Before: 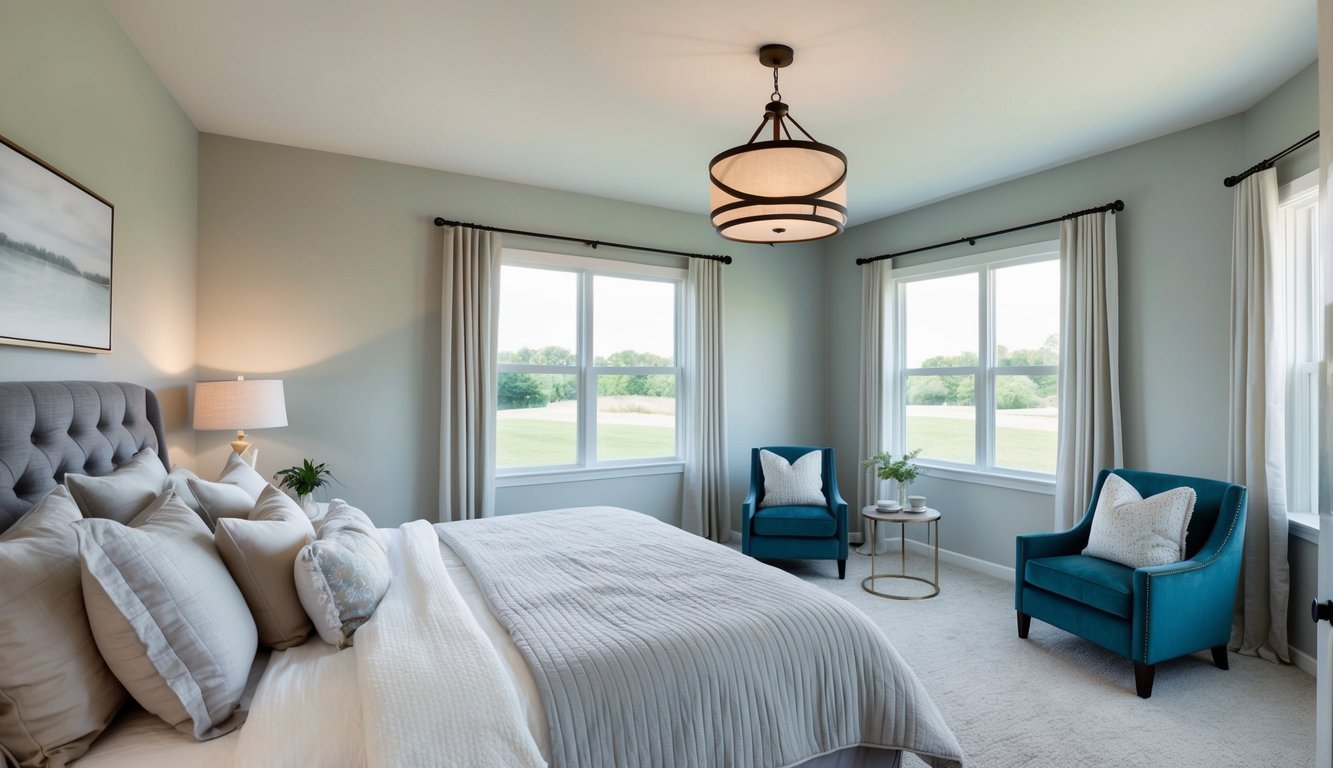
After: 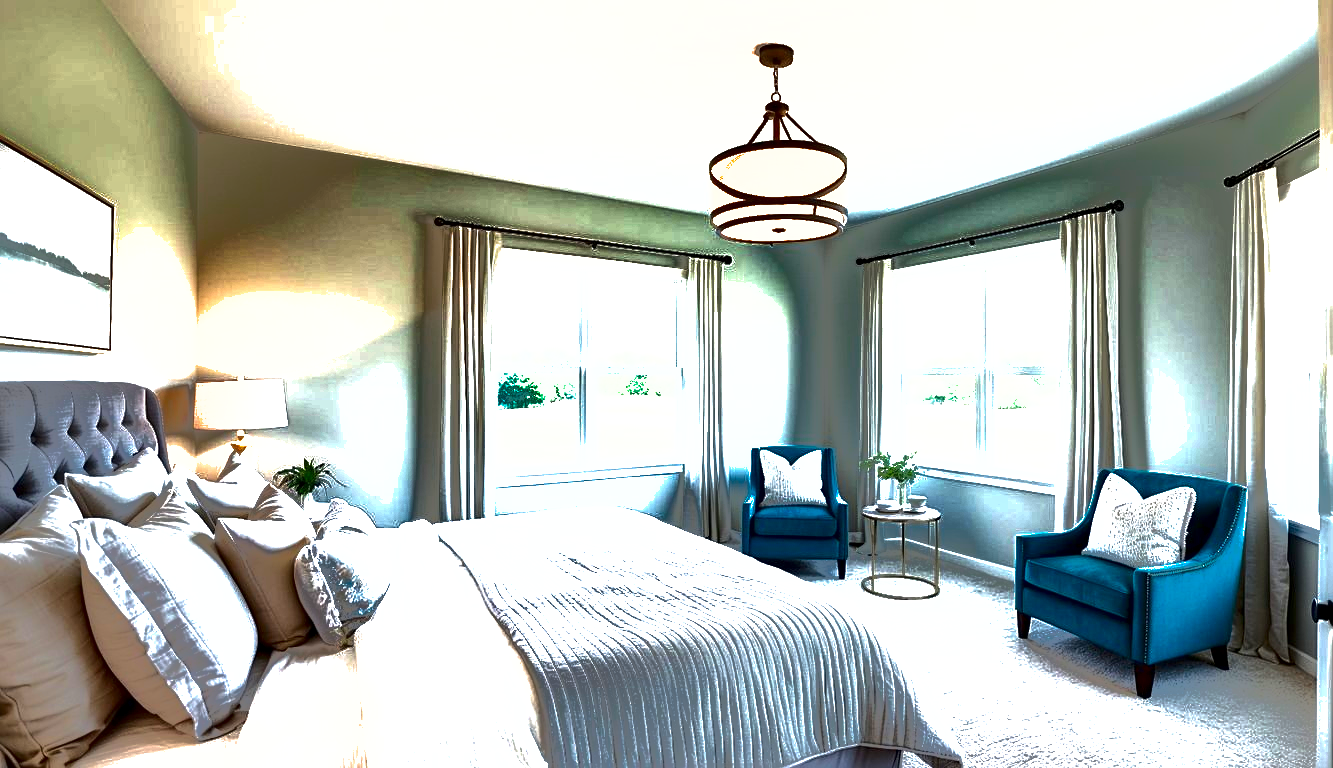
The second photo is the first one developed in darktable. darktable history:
contrast brightness saturation: brightness -0.254, saturation 0.198
exposure: exposure 1.497 EV, compensate exposure bias true, compensate highlight preservation false
tone equalizer: -8 EV -0.59 EV, edges refinement/feathering 500, mask exposure compensation -1.57 EV, preserve details guided filter
local contrast: highlights 100%, shadows 101%, detail 119%, midtone range 0.2
sharpen: on, module defaults
shadows and highlights: shadows -18.98, highlights -73.72
